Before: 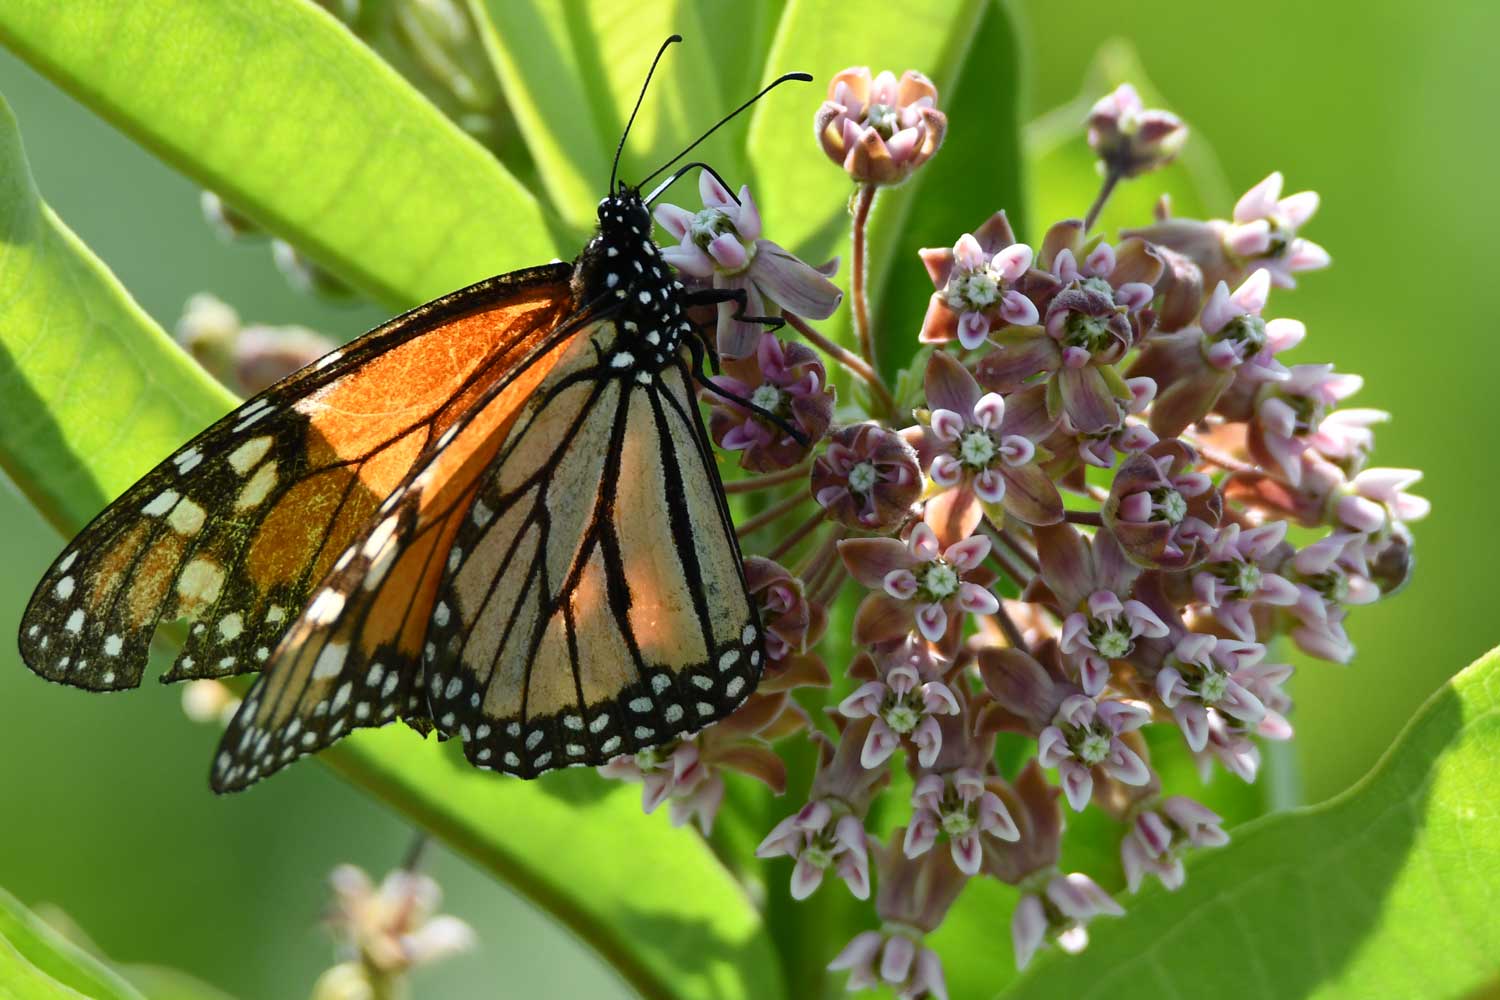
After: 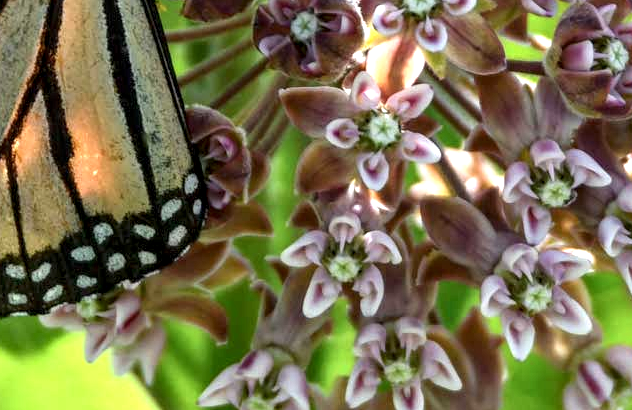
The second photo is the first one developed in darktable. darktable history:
local contrast: highlights 25%, detail 150%
exposure: exposure 0.657 EV, compensate highlight preservation false
crop: left 37.221%, top 45.169%, right 20.63%, bottom 13.777%
contrast brightness saturation: contrast 0.01, saturation -0.05
